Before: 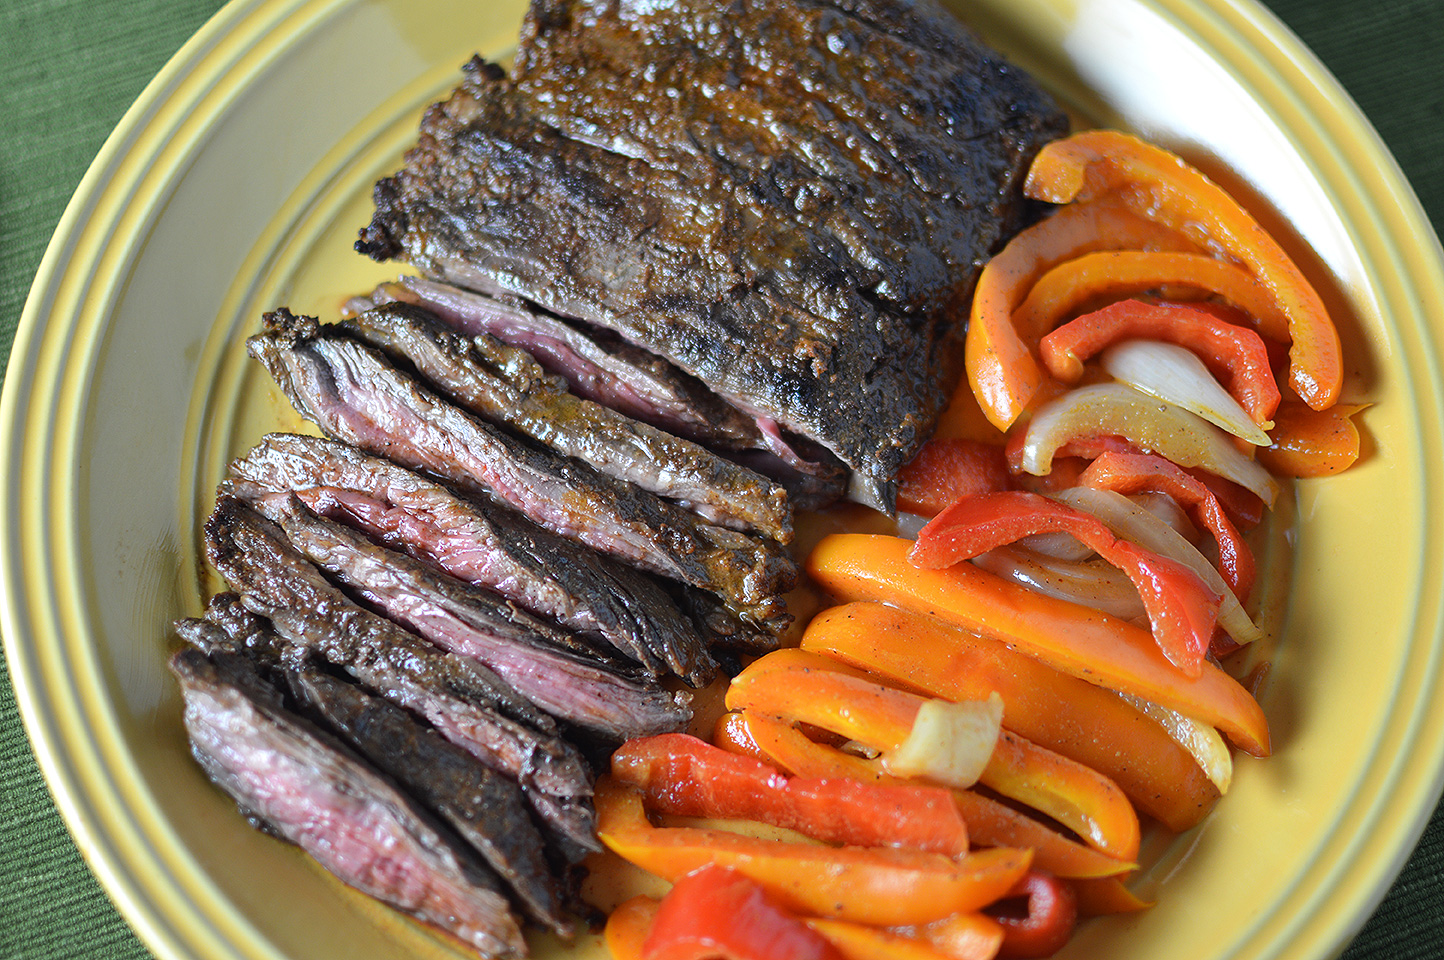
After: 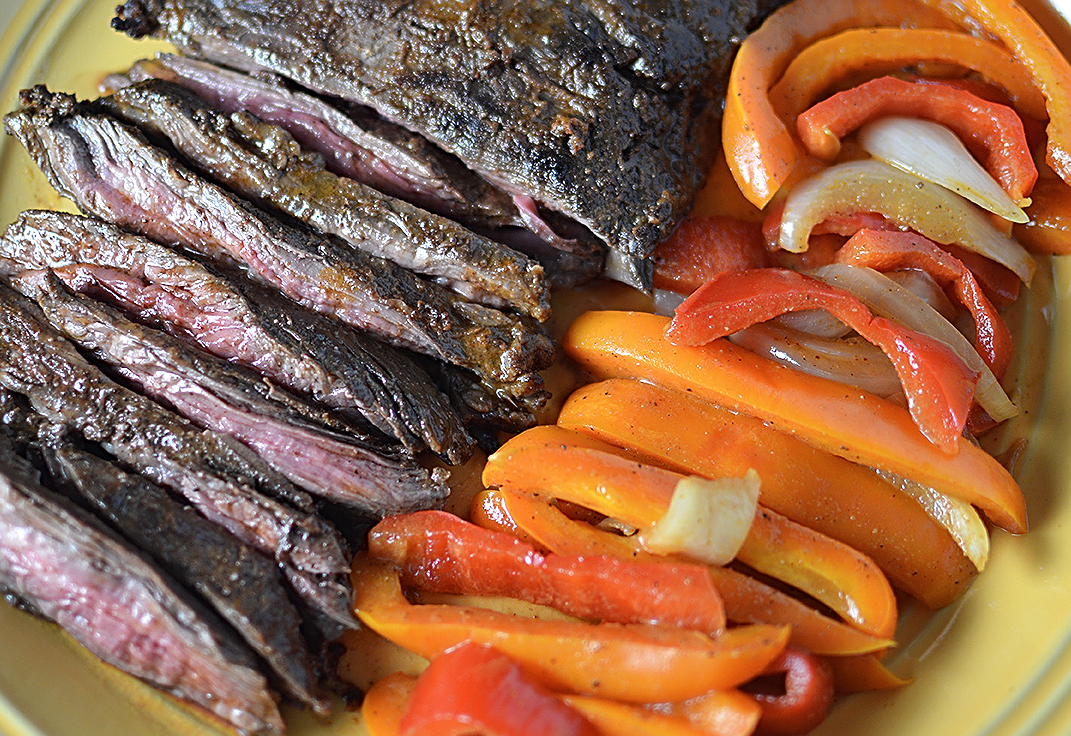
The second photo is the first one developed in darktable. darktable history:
crop: left 16.836%, top 23.295%, right 8.963%
sharpen: radius 2.774
contrast brightness saturation: saturation -0.045
